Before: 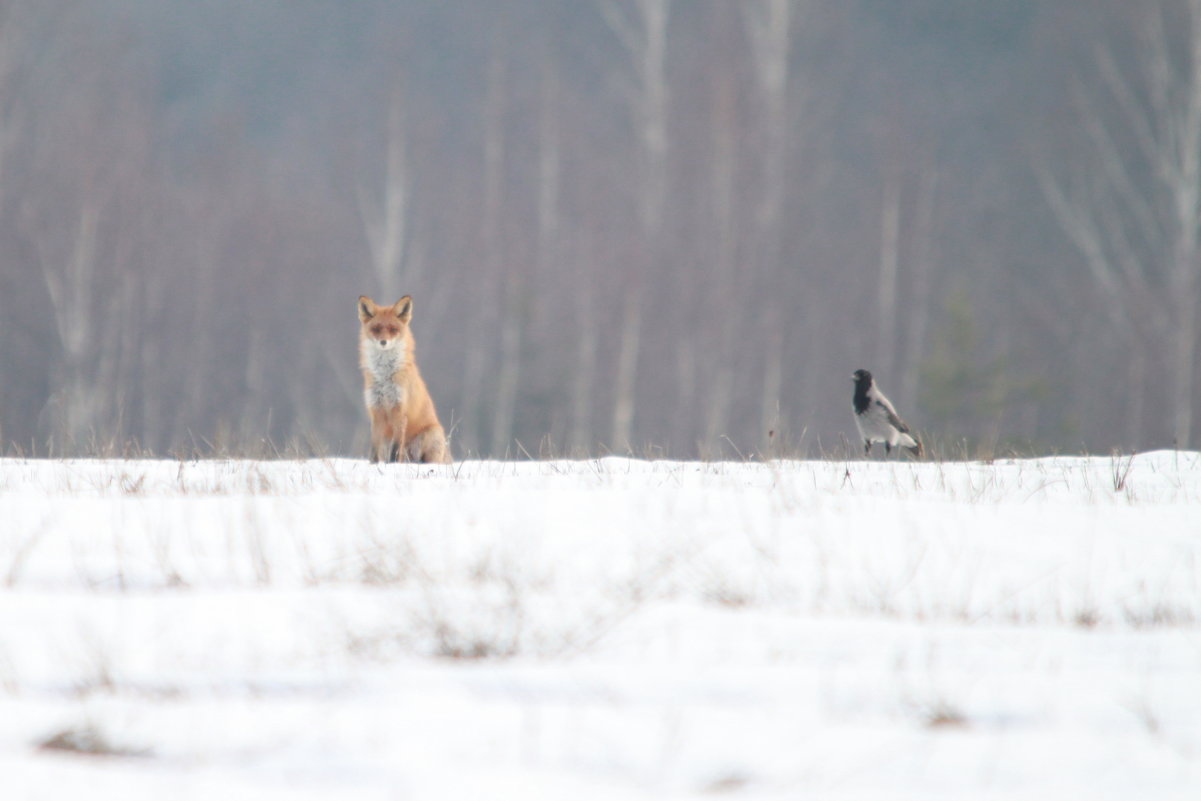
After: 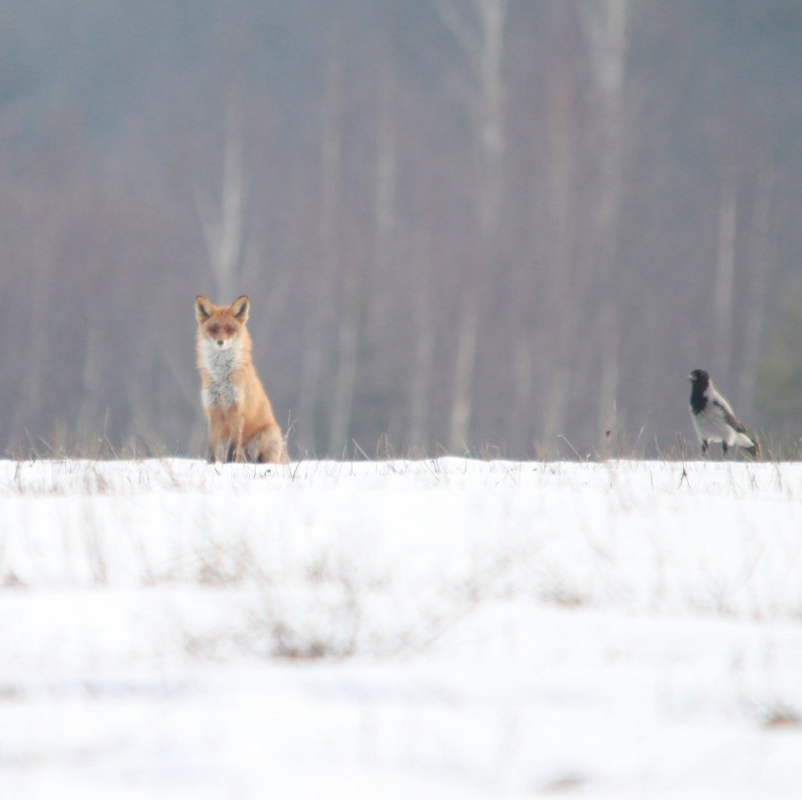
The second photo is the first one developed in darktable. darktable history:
crop and rotate: left 13.629%, right 19.556%
